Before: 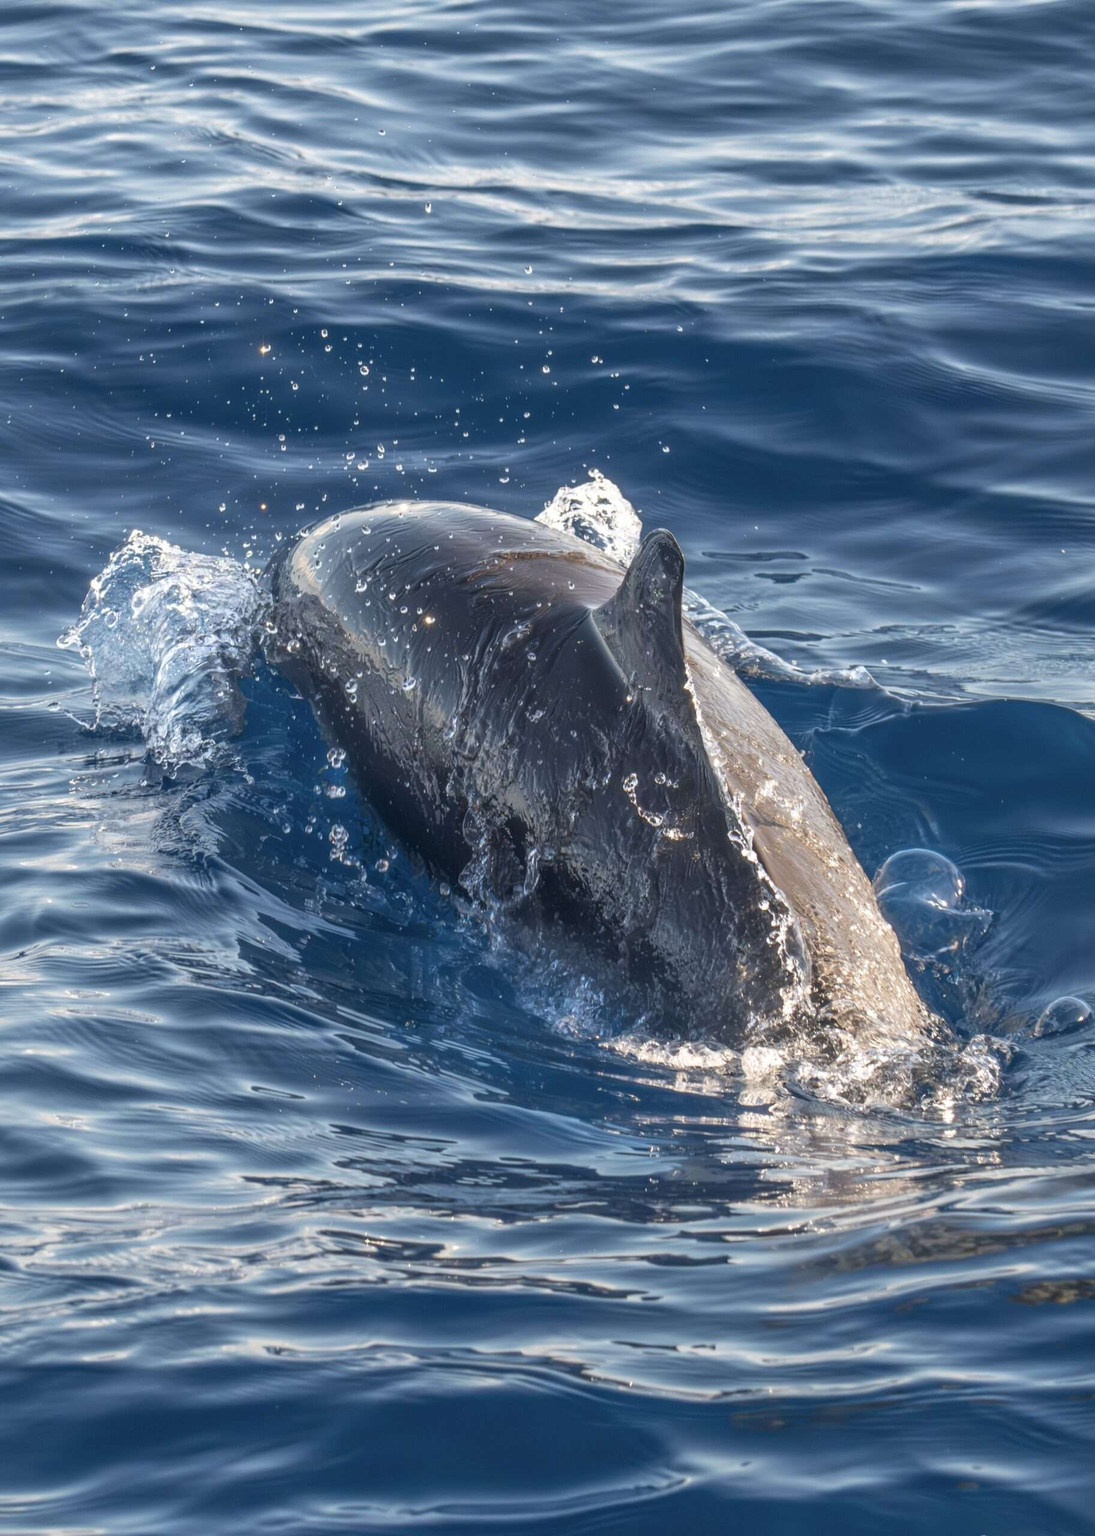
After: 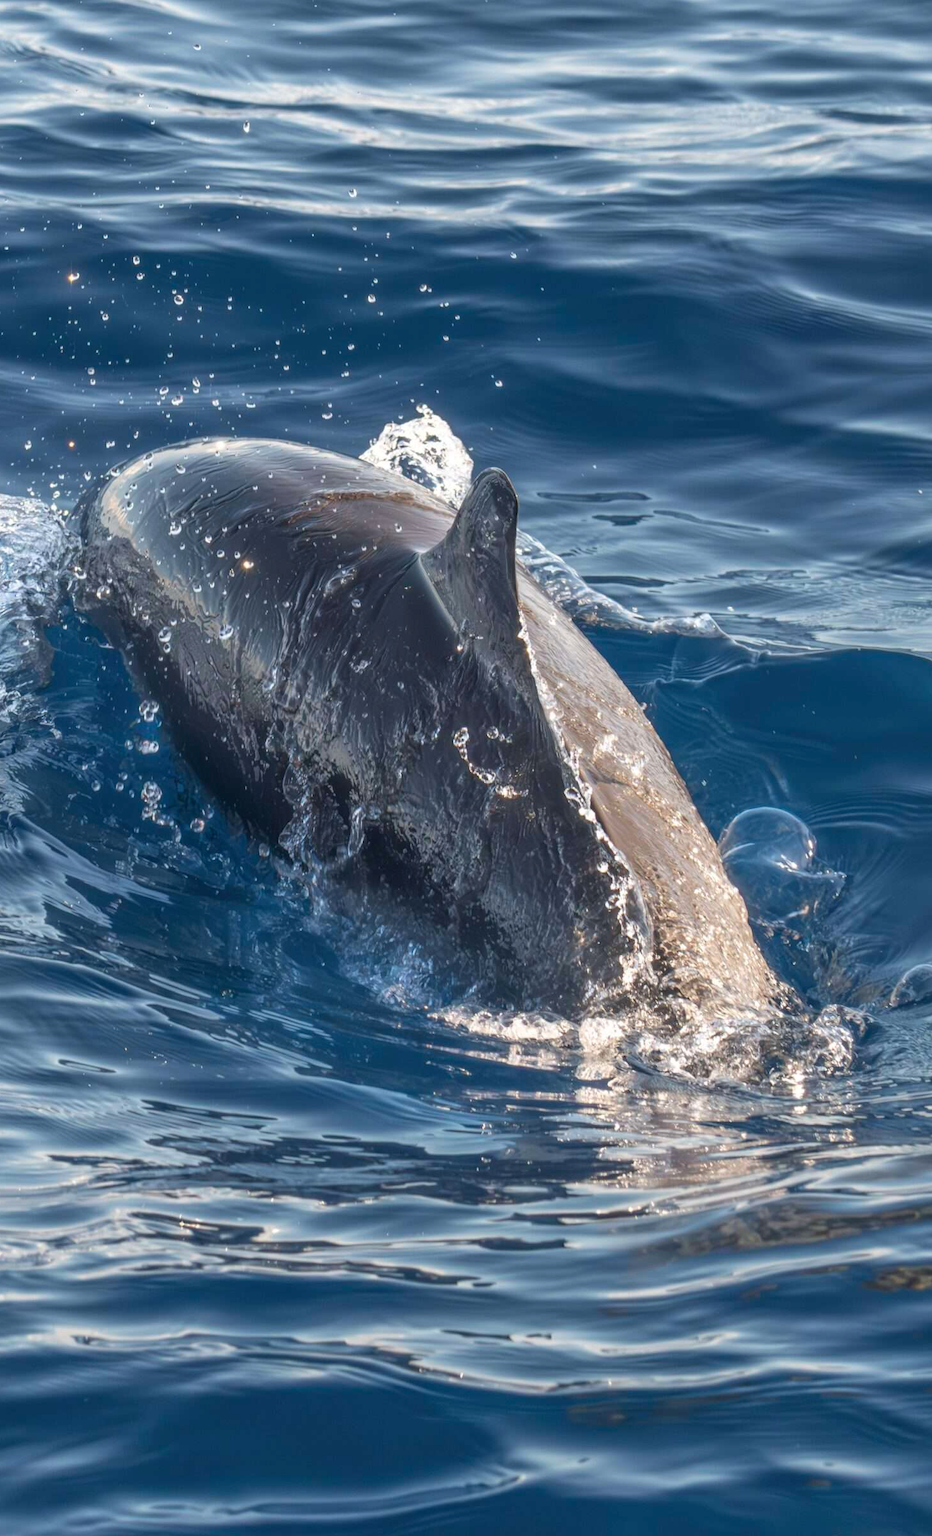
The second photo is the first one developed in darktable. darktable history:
crop and rotate: left 17.959%, top 5.771%, right 1.742%
contrast brightness saturation: saturation -0.05
